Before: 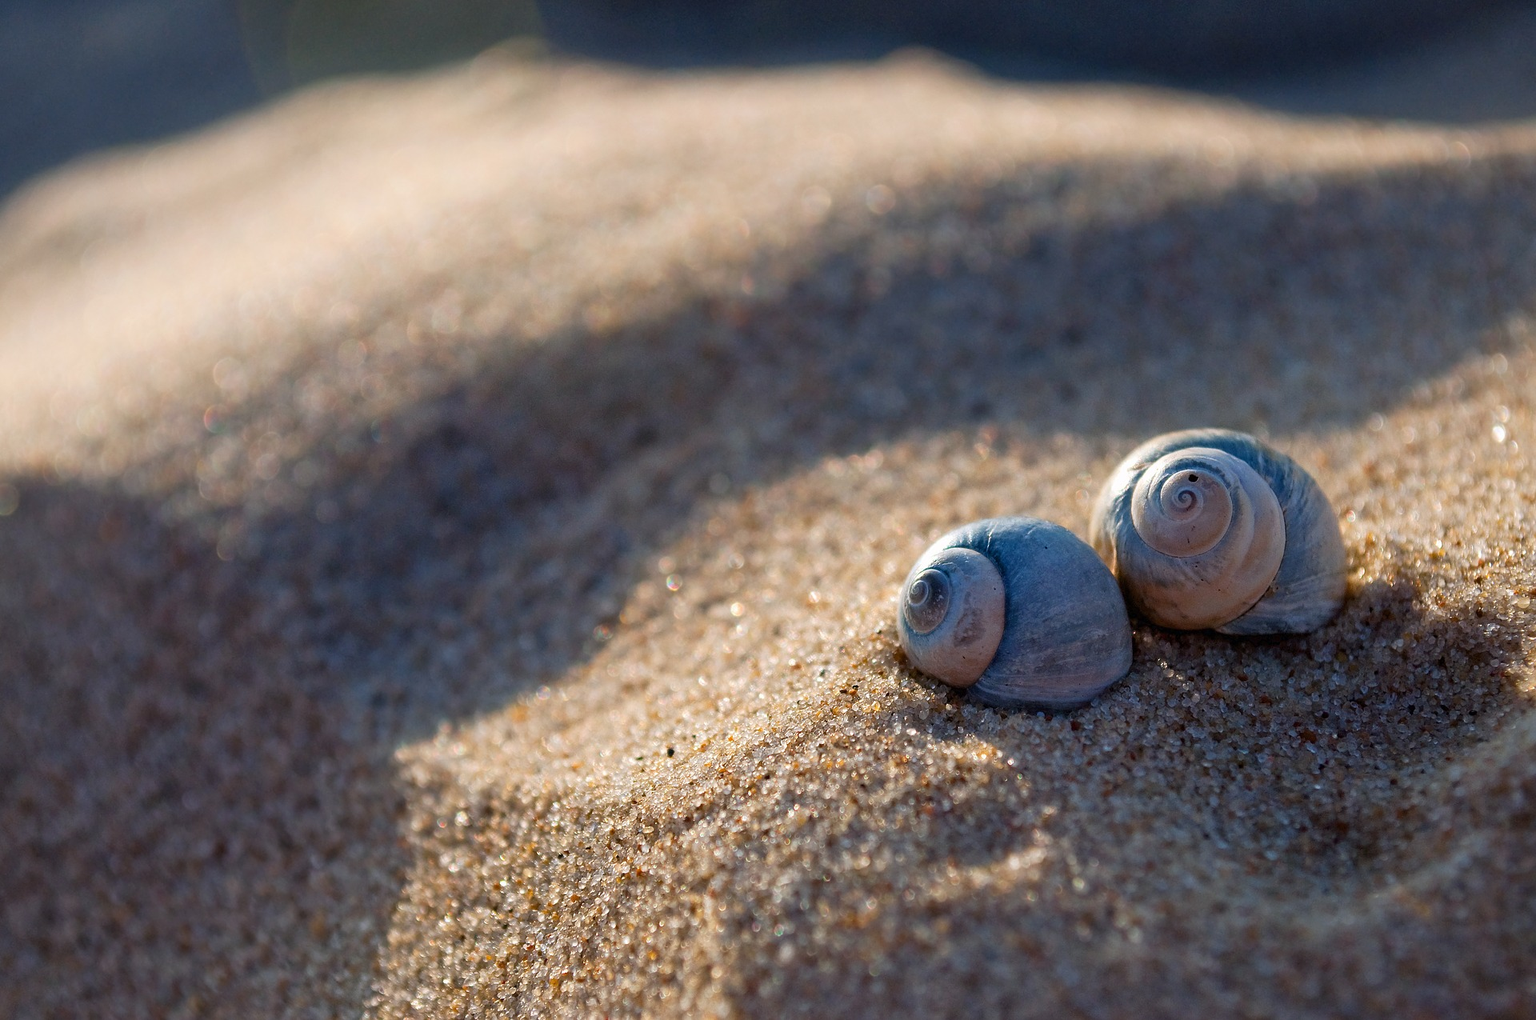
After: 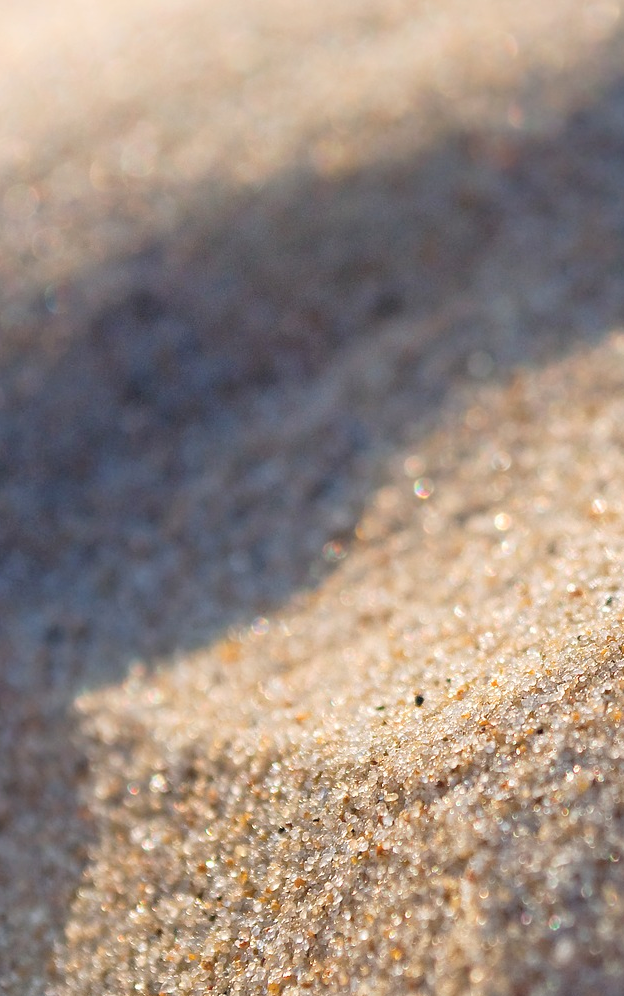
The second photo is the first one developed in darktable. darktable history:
contrast brightness saturation: brightness 0.152
crop and rotate: left 21.828%, top 18.878%, right 45.63%, bottom 2.982%
